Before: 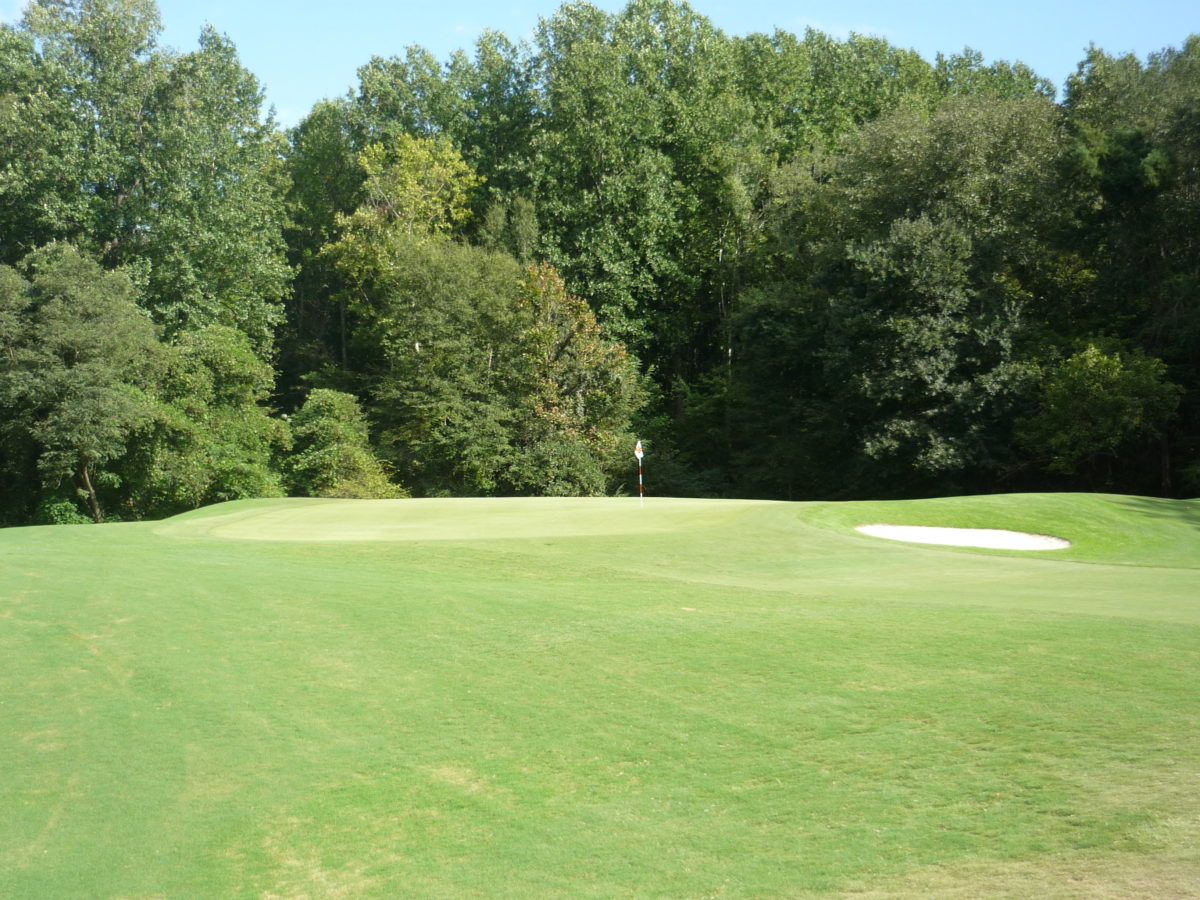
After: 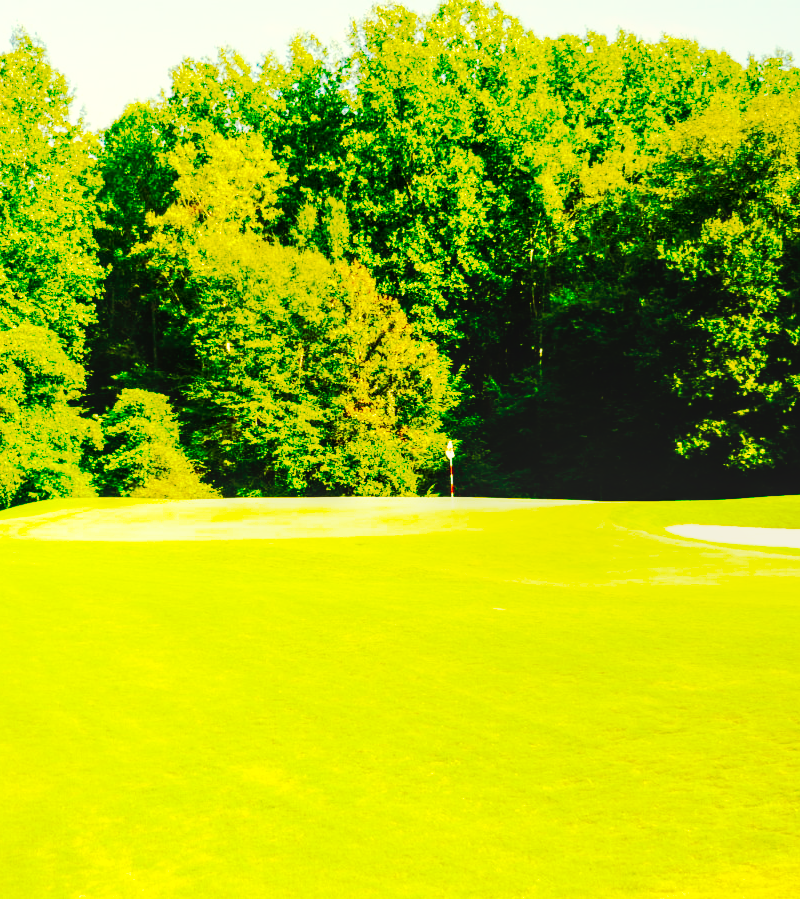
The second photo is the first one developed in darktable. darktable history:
white balance: red 1.08, blue 0.791
tone curve: curves: ch0 [(0, 0) (0.003, 0.002) (0.011, 0.004) (0.025, 0.005) (0.044, 0.009) (0.069, 0.013) (0.1, 0.017) (0.136, 0.036) (0.177, 0.066) (0.224, 0.102) (0.277, 0.143) (0.335, 0.197) (0.399, 0.268) (0.468, 0.389) (0.543, 0.549) (0.623, 0.714) (0.709, 0.801) (0.801, 0.854) (0.898, 0.9) (1, 1)], preserve colors none
local contrast: on, module defaults
base curve: curves: ch0 [(0, 0.003) (0.001, 0.002) (0.006, 0.004) (0.02, 0.022) (0.048, 0.086) (0.094, 0.234) (0.162, 0.431) (0.258, 0.629) (0.385, 0.8) (0.548, 0.918) (0.751, 0.988) (1, 1)], preserve colors none
crop and rotate: left 15.754%, right 17.579%
color balance rgb: perceptual saturation grading › global saturation 30%, global vibrance 20%
contrast brightness saturation: brightness -0.02, saturation 0.35
